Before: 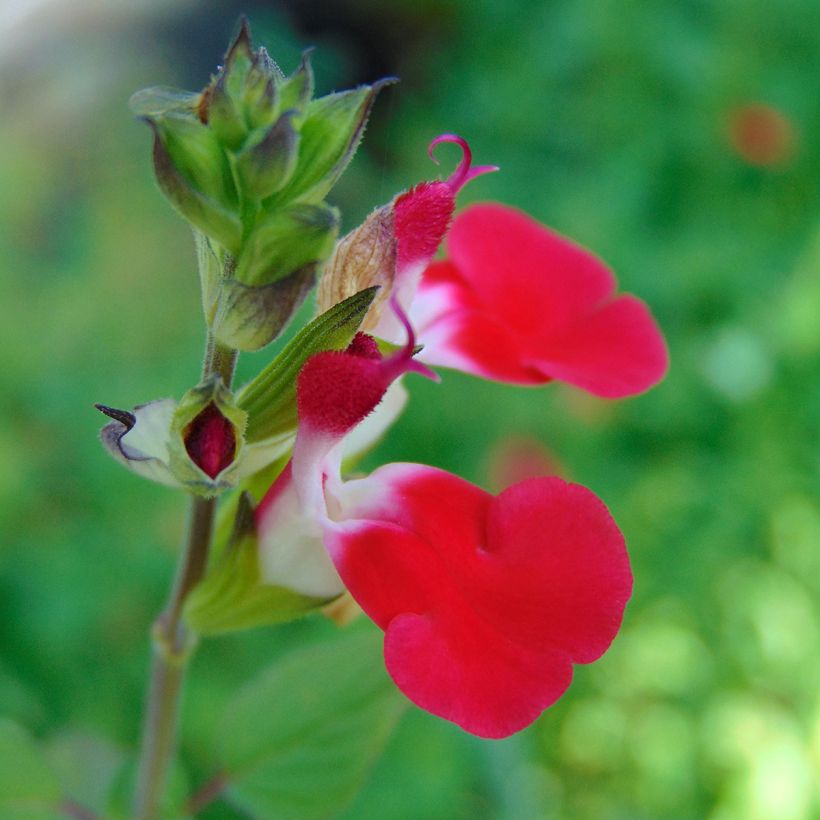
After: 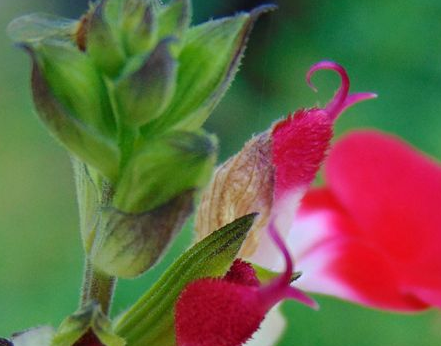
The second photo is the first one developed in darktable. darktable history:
crop: left 14.935%, top 9.021%, right 31.171%, bottom 48.68%
